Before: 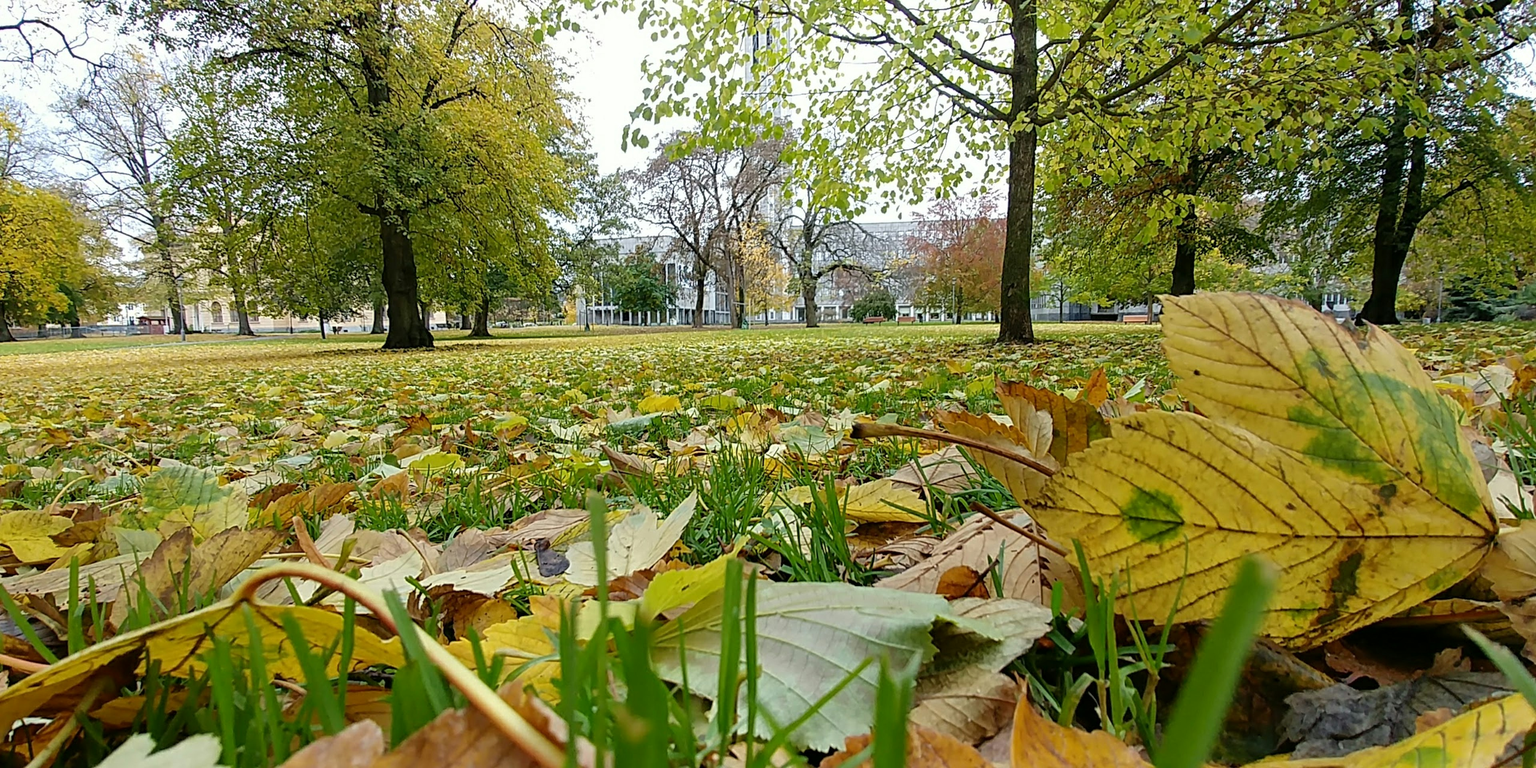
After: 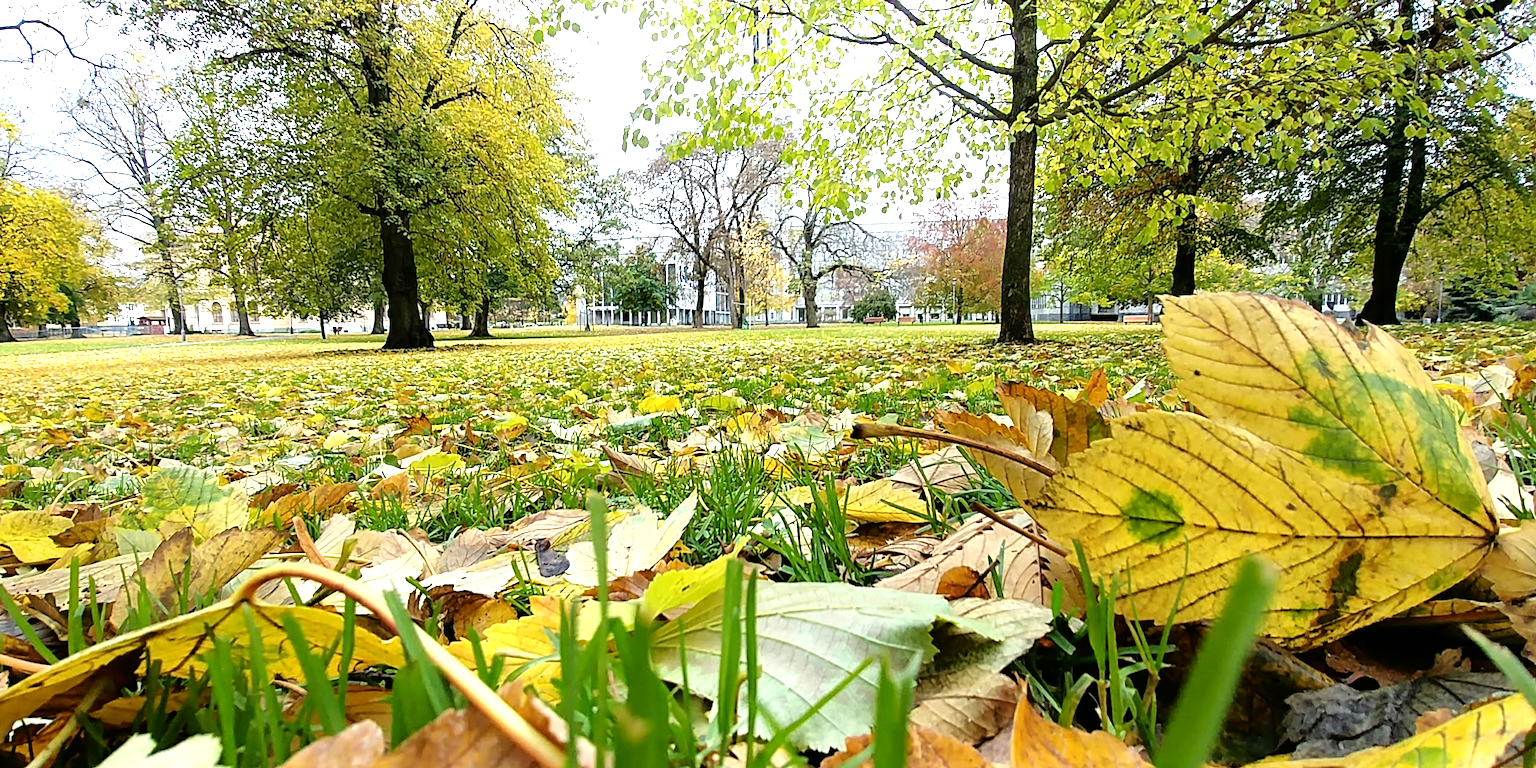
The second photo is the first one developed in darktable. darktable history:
tone equalizer: -8 EV -1.08 EV, -7 EV -1.01 EV, -6 EV -0.87 EV, -5 EV -0.615 EV, -3 EV 0.59 EV, -2 EV 0.865 EV, -1 EV 0.999 EV, +0 EV 1.06 EV
